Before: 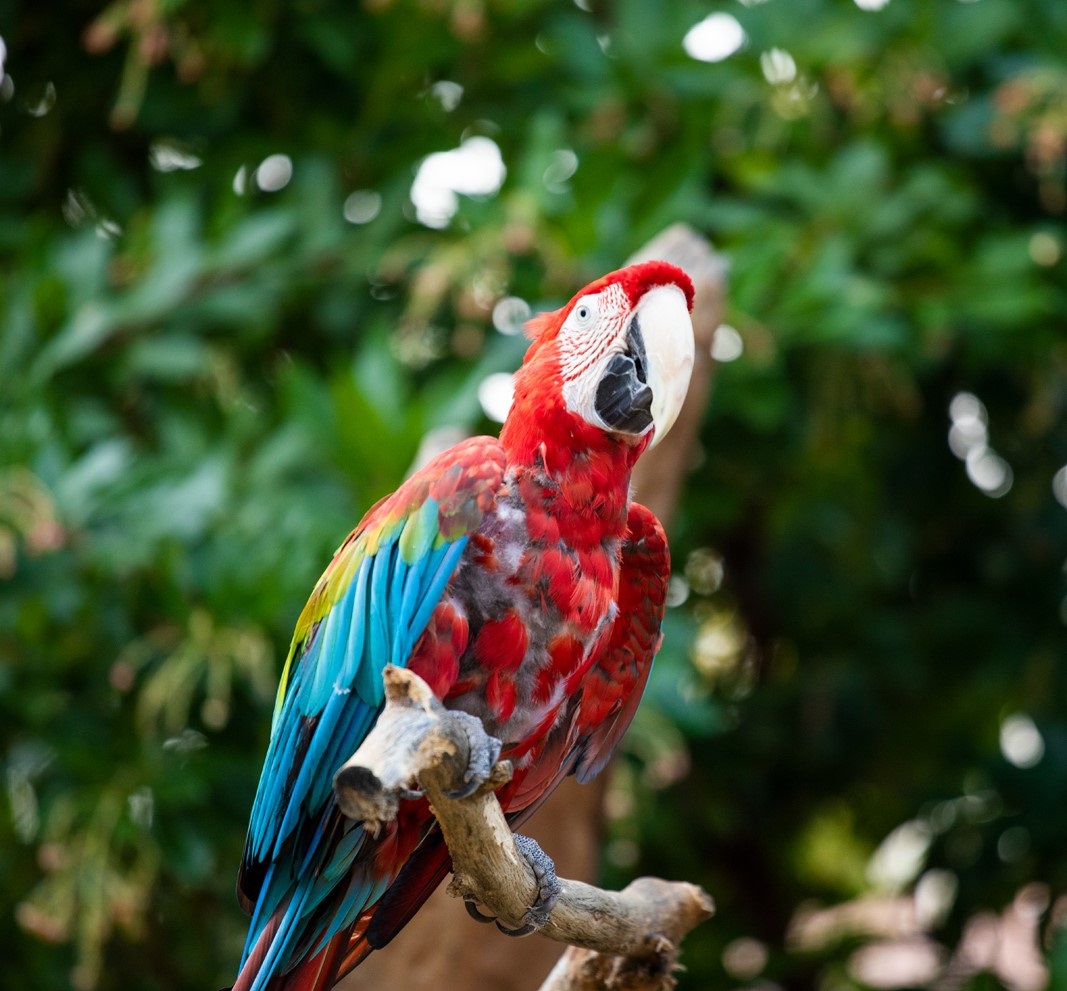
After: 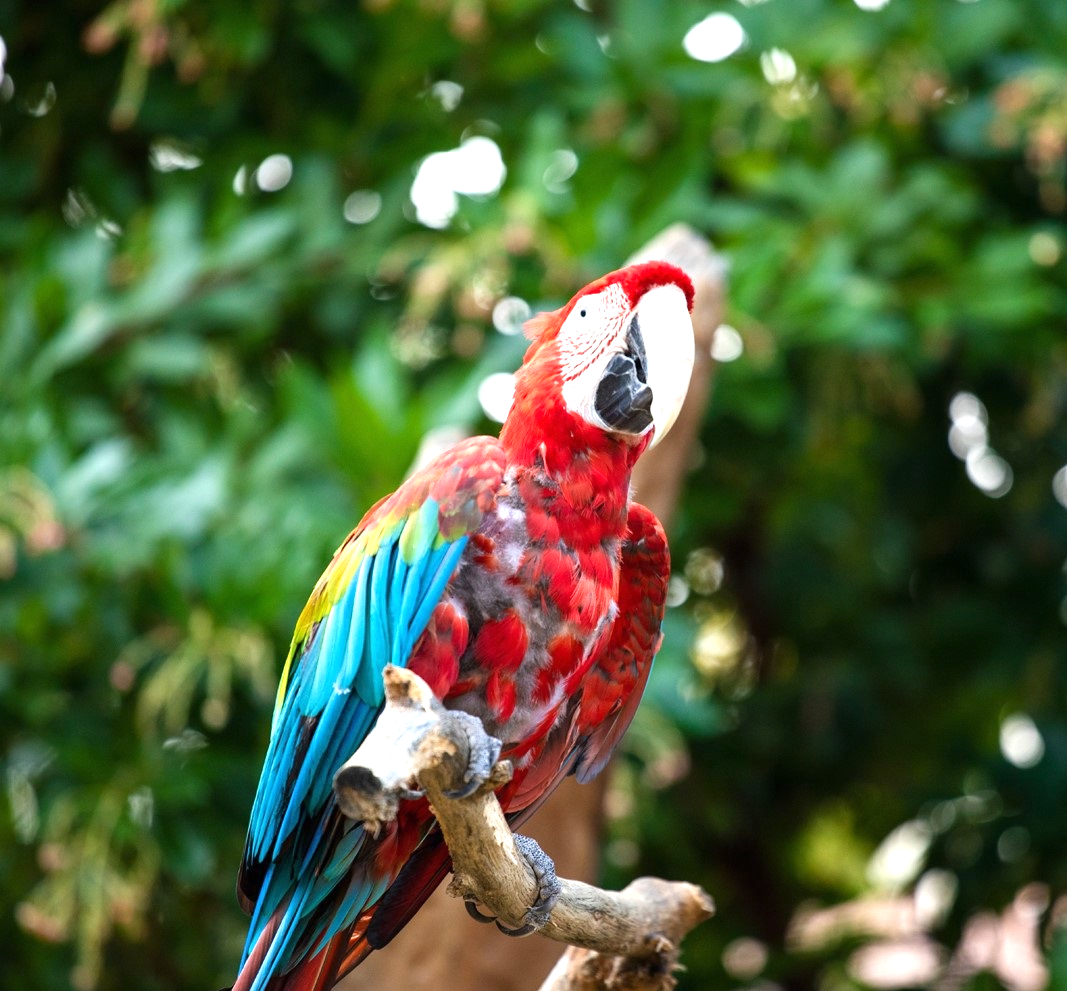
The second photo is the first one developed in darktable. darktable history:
exposure: black level correction 0, exposure 0.699 EV, compensate exposure bias true, compensate highlight preservation false
